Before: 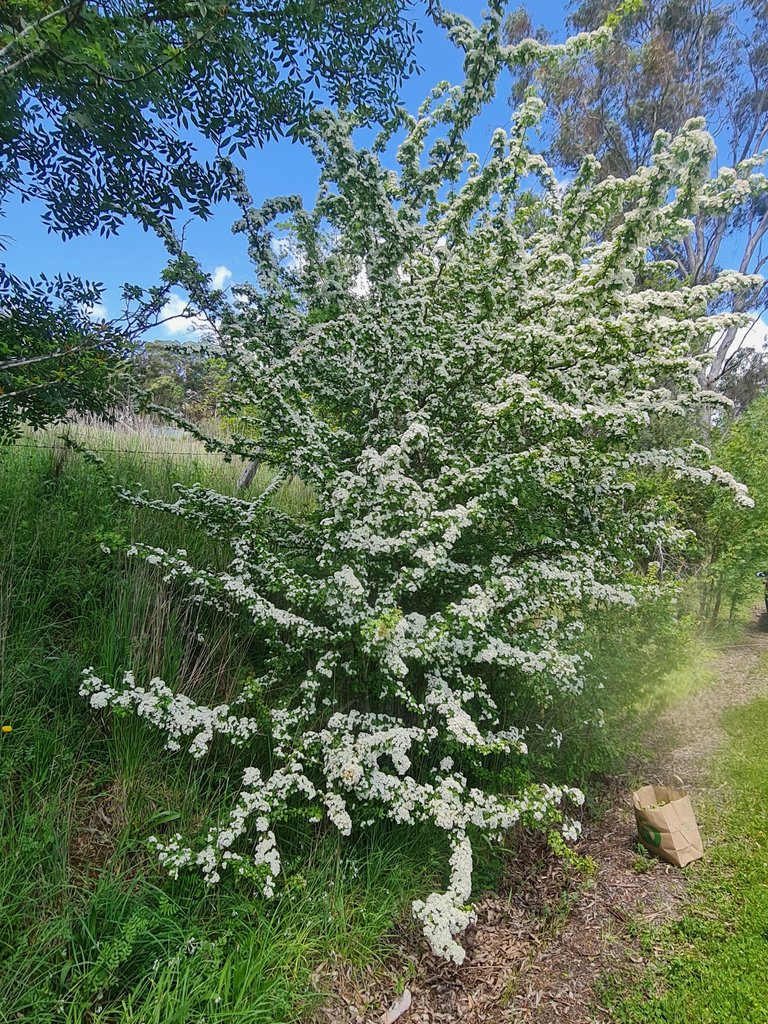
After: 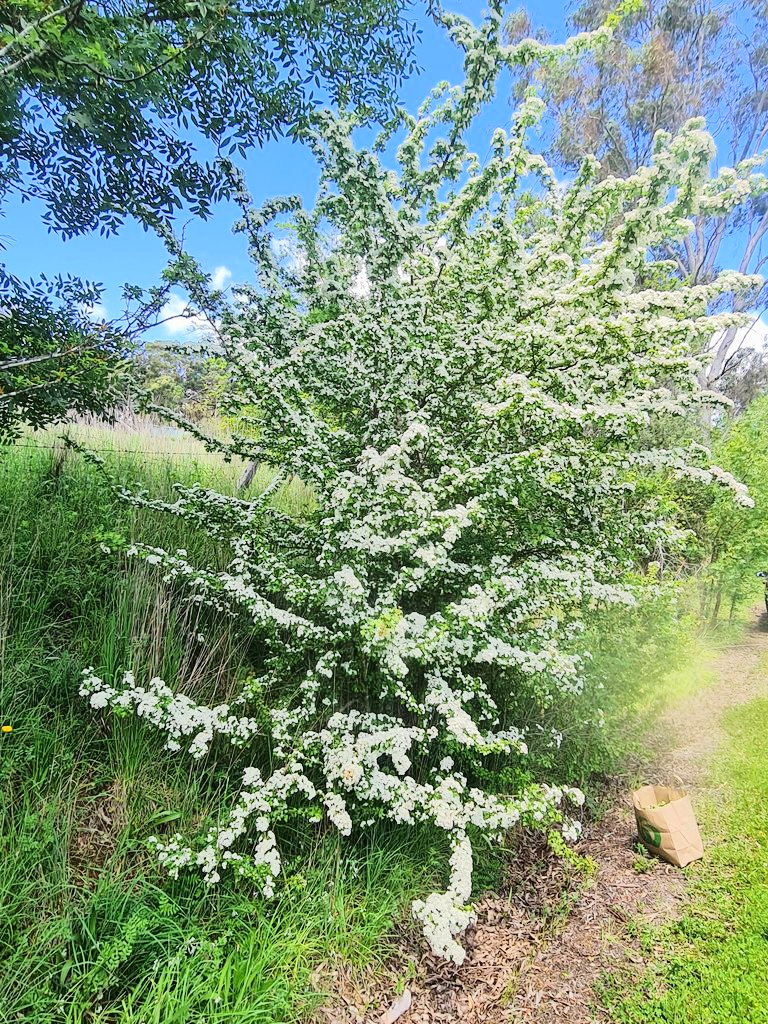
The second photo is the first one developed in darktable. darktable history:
tone equalizer: -7 EV 0.151 EV, -6 EV 0.62 EV, -5 EV 1.15 EV, -4 EV 1.3 EV, -3 EV 1.15 EV, -2 EV 0.6 EV, -1 EV 0.148 EV, edges refinement/feathering 500, mask exposure compensation -1.57 EV, preserve details no
